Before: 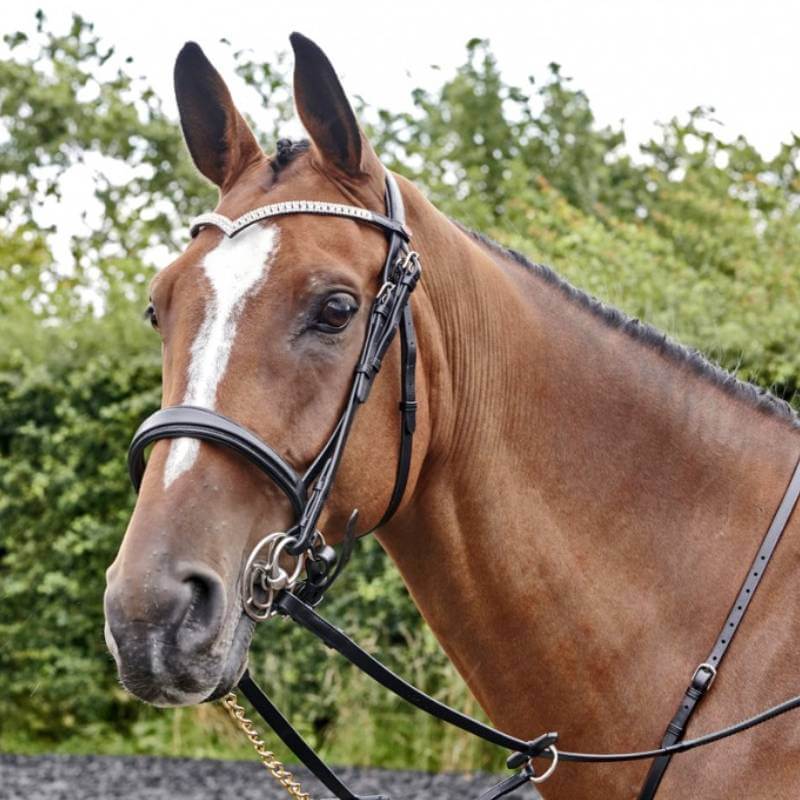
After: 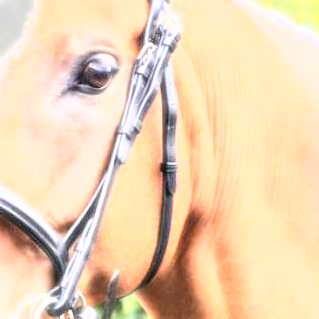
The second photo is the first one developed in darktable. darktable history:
exposure: black level correction 0.001, exposure 1.719 EV, compensate exposure bias true, compensate highlight preservation false
tone curve: curves: ch0 [(0, 0) (0.004, 0.001) (0.133, 0.112) (0.325, 0.362) (0.832, 0.893) (1, 1)], color space Lab, linked channels, preserve colors none
bloom: size 0%, threshold 54.82%, strength 8.31%
crop: left 30%, top 30%, right 30%, bottom 30%
